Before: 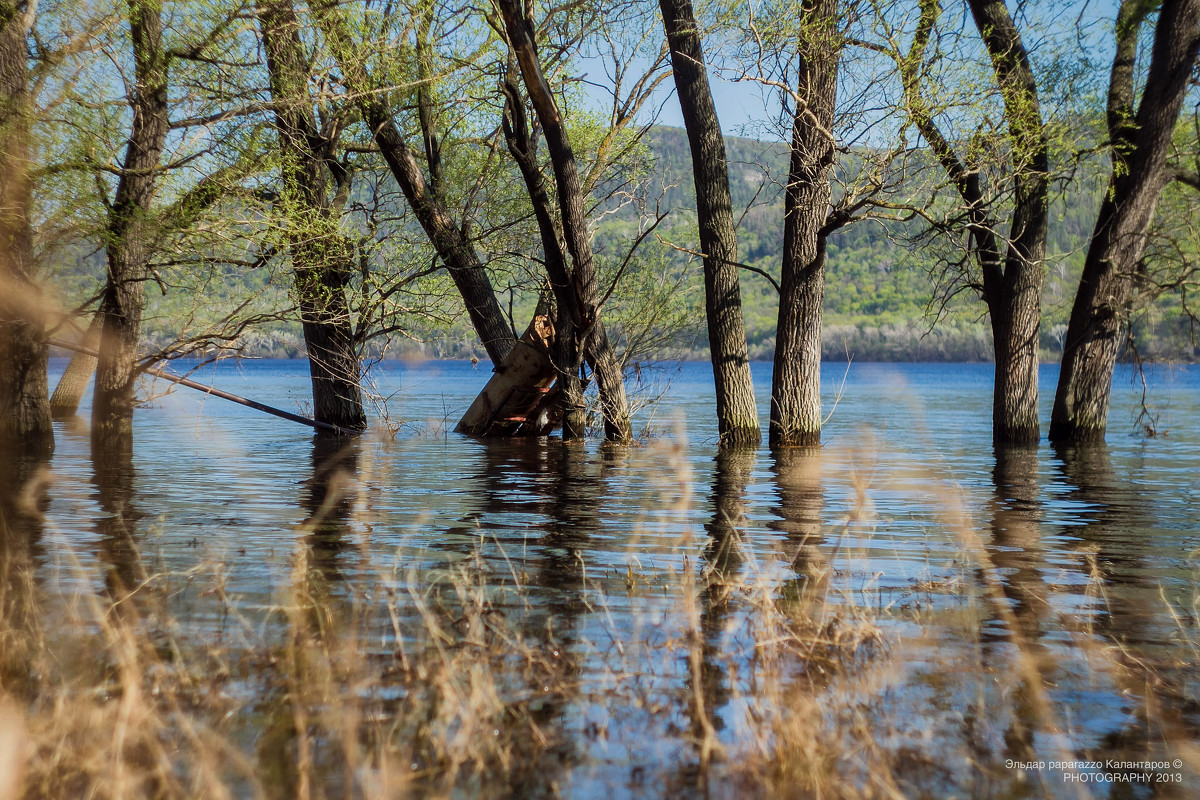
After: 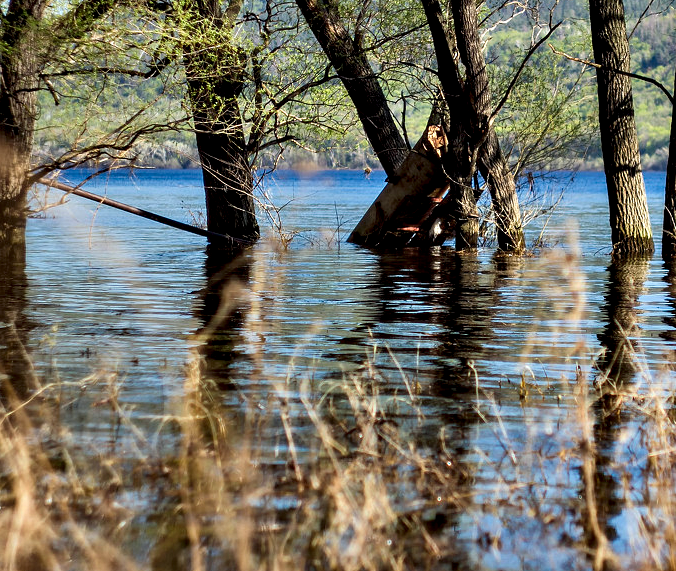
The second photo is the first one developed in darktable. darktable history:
crop: left 8.966%, top 23.852%, right 34.699%, bottom 4.703%
contrast equalizer: octaves 7, y [[0.6 ×6], [0.55 ×6], [0 ×6], [0 ×6], [0 ×6]]
